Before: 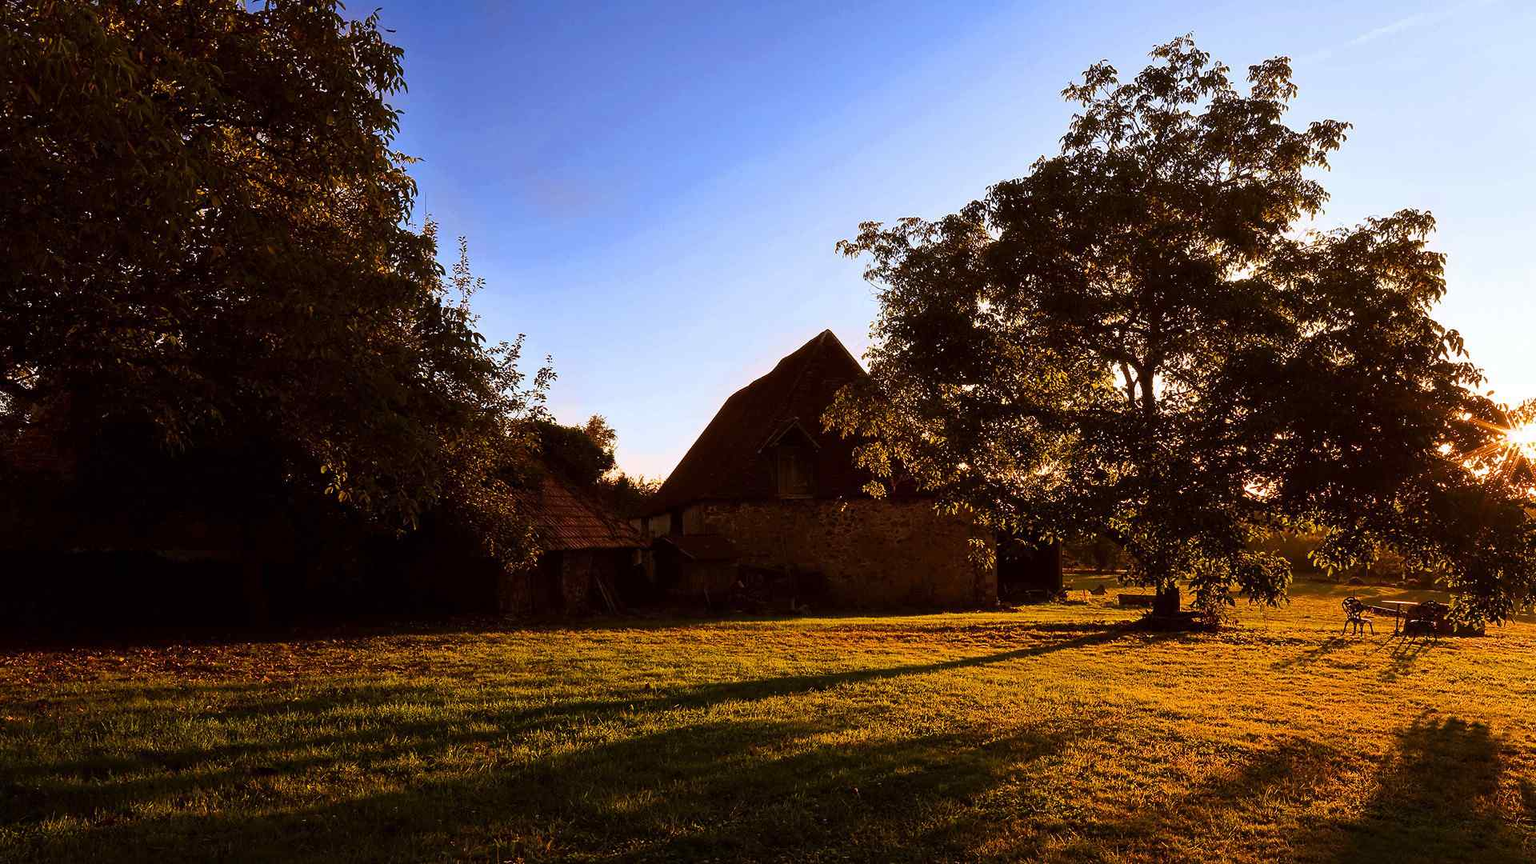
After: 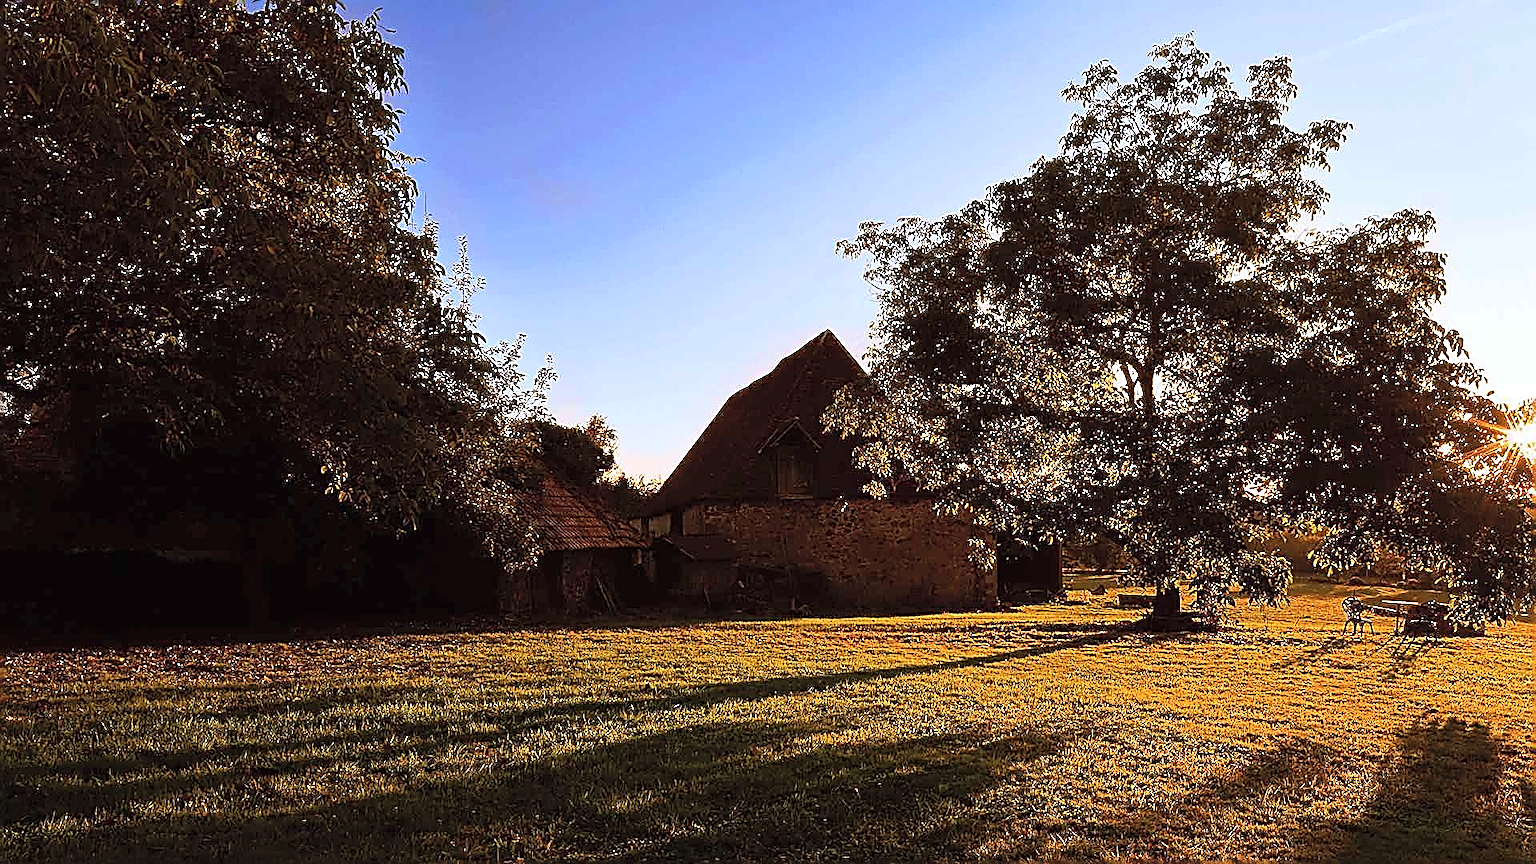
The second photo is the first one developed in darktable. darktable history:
sharpen: amount 1.845
contrast brightness saturation: brightness 0.154
